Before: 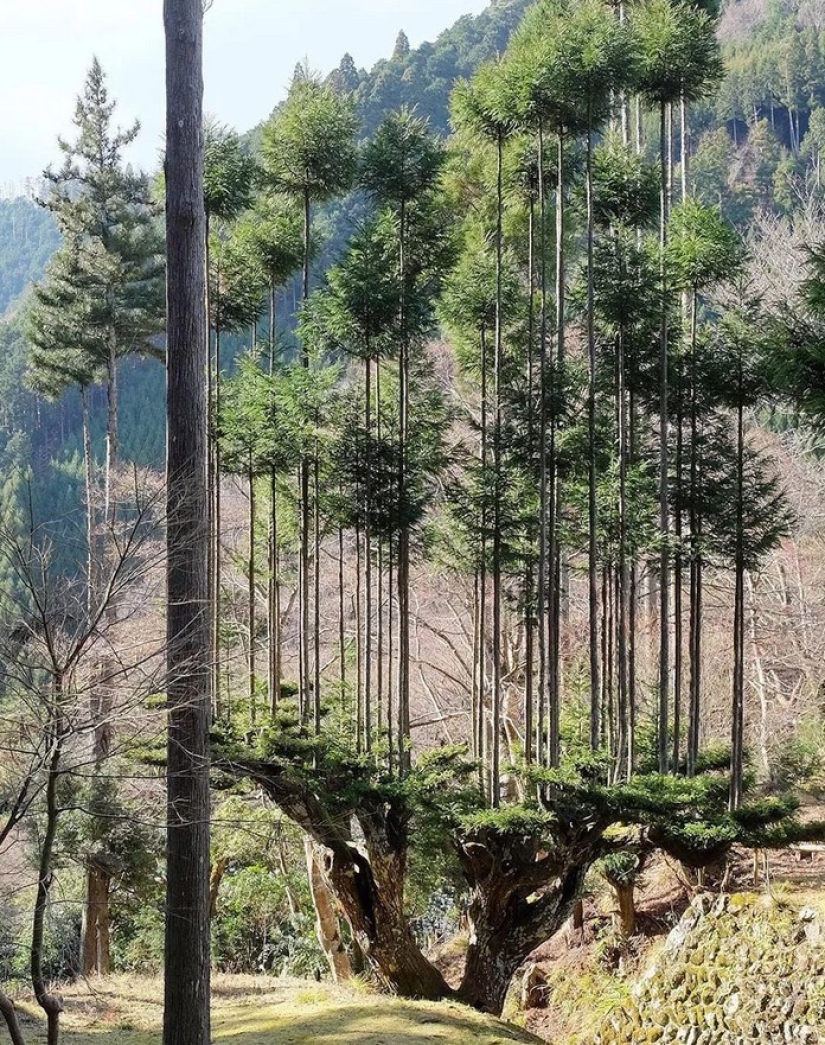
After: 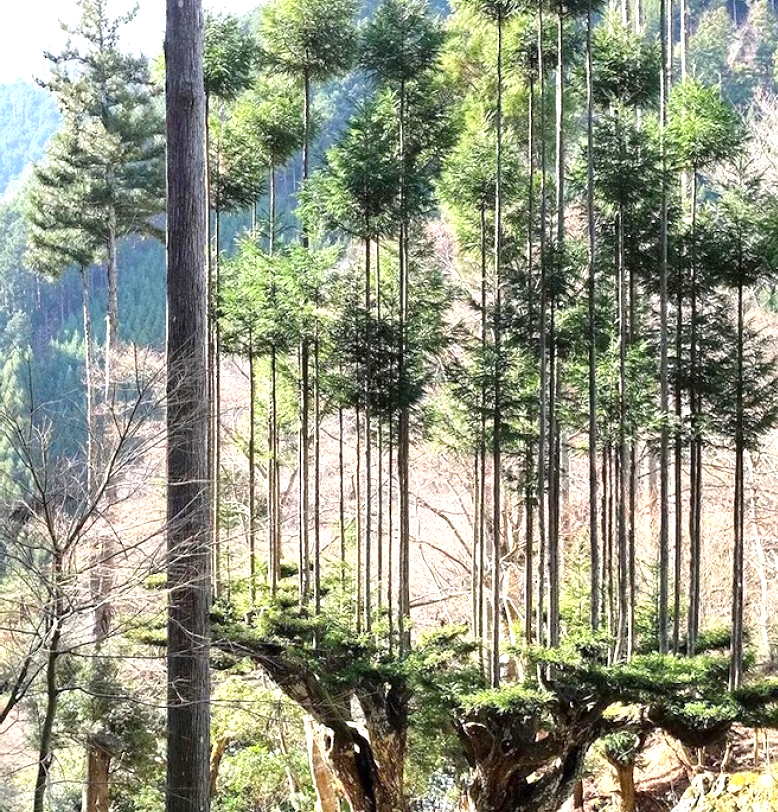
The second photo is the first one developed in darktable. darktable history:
crop and rotate: angle 0.037°, top 11.526%, right 5.59%, bottom 10.626%
exposure: black level correction 0.001, exposure 1.036 EV, compensate exposure bias true, compensate highlight preservation false
